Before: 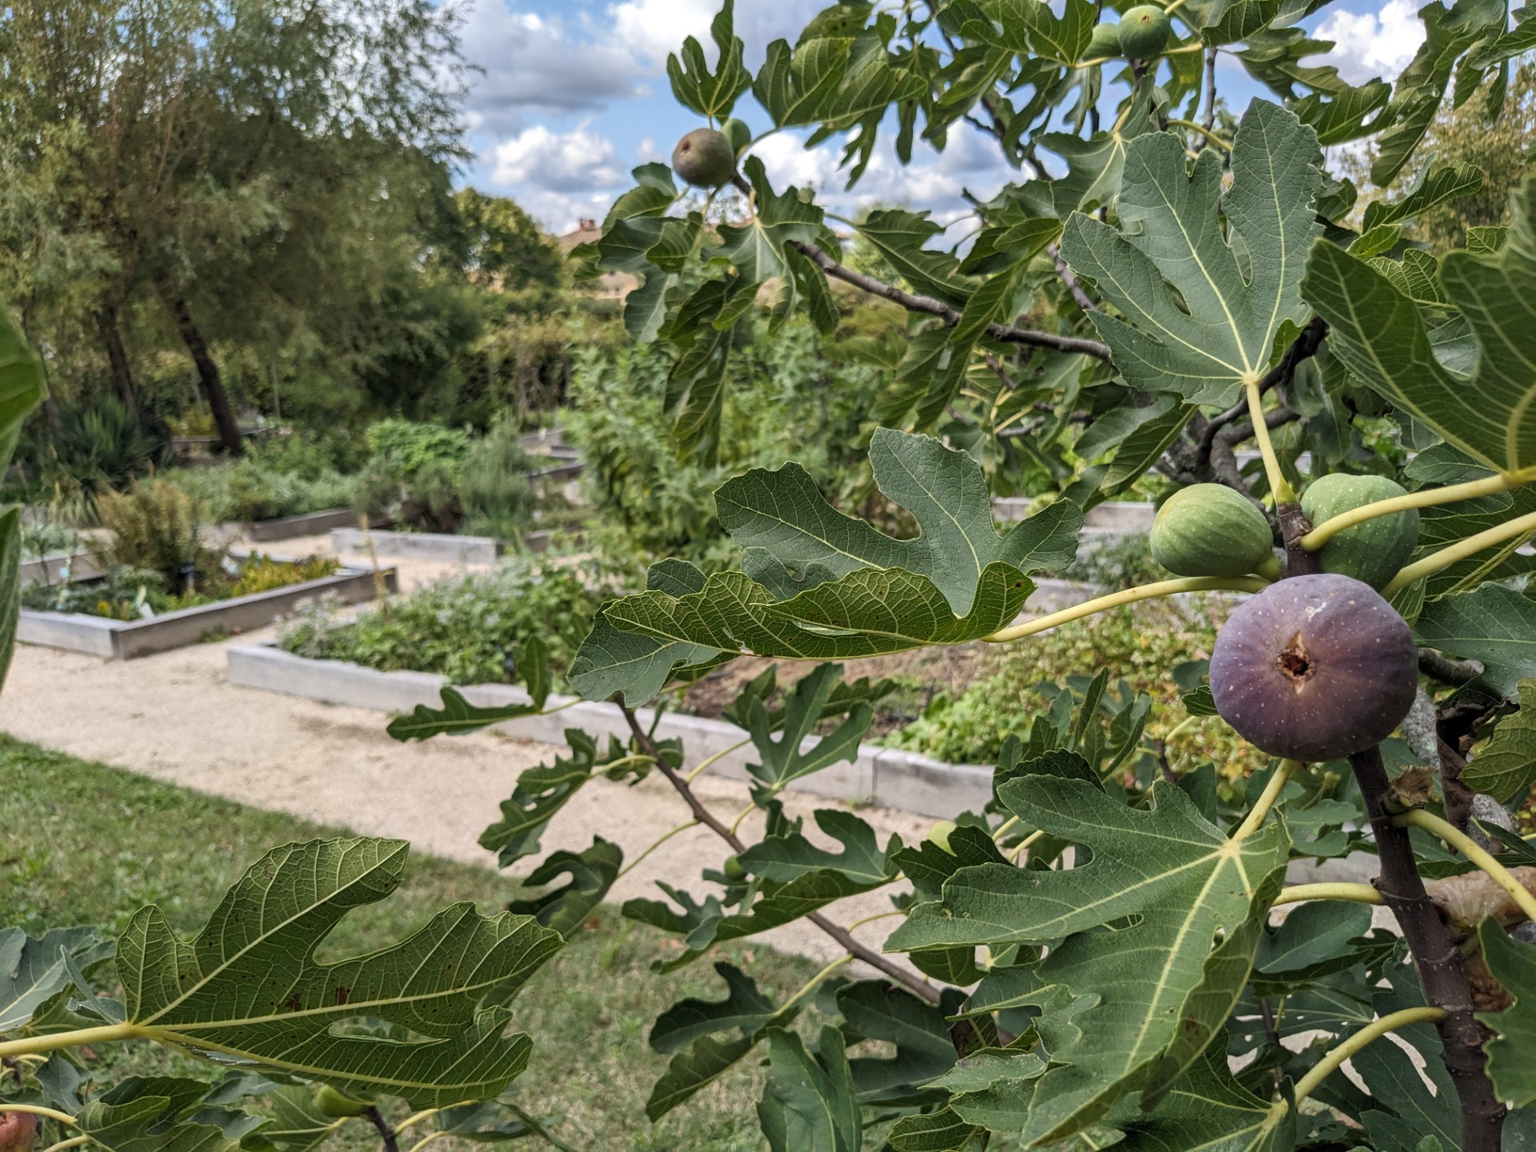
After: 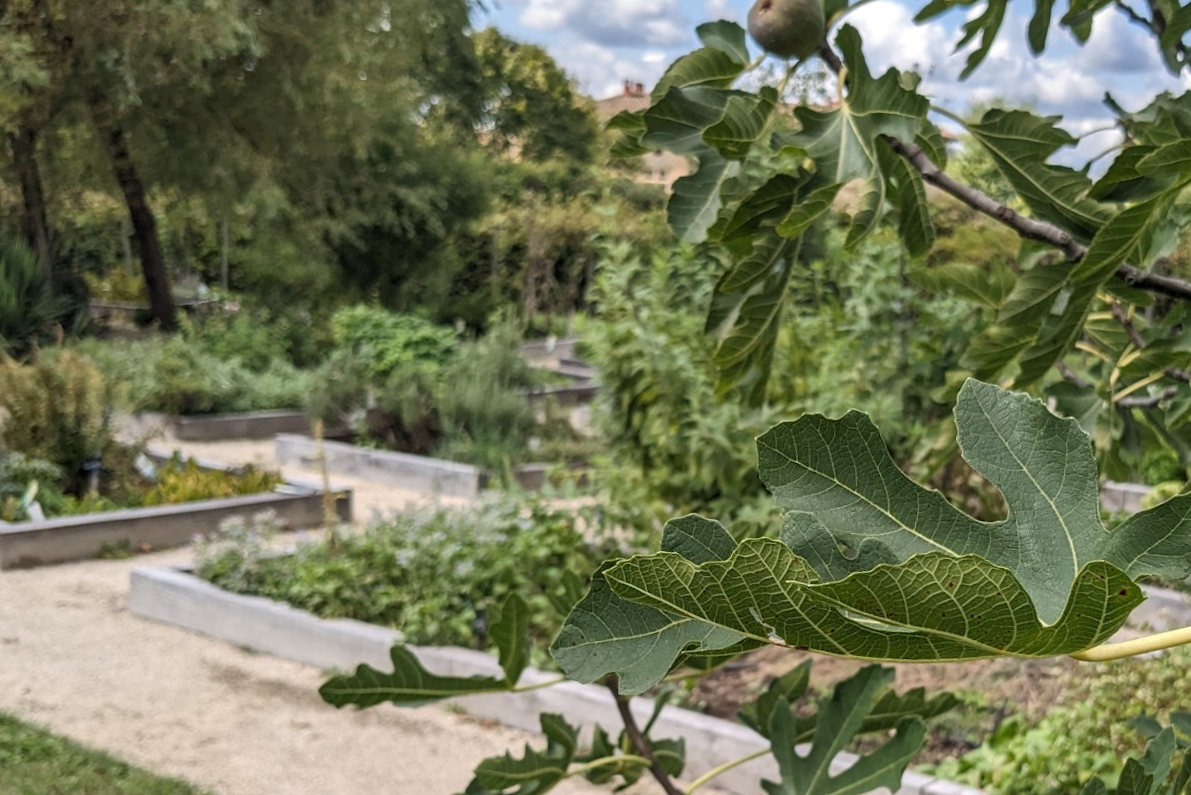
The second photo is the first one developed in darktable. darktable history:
crop and rotate: angle -5.94°, left 2.059%, top 6.888%, right 27.677%, bottom 30.554%
